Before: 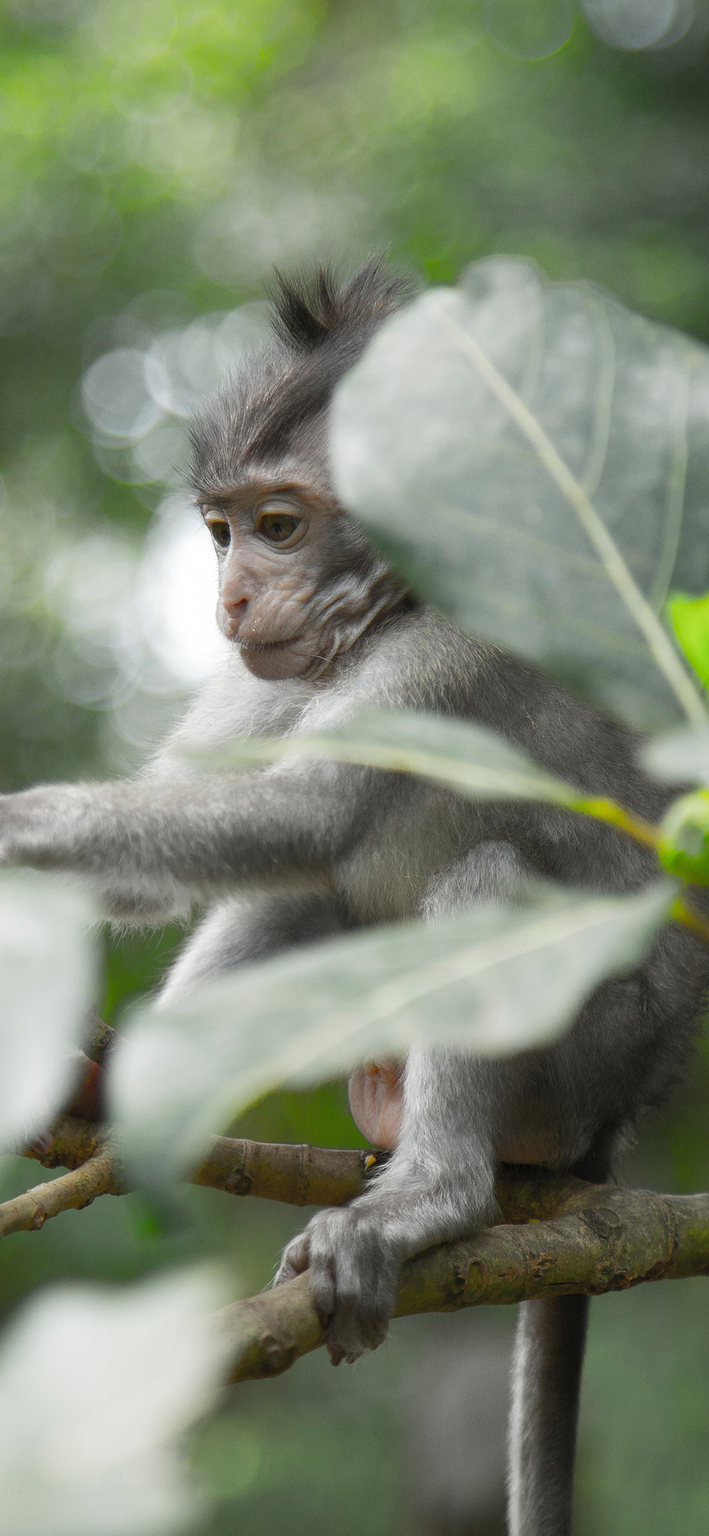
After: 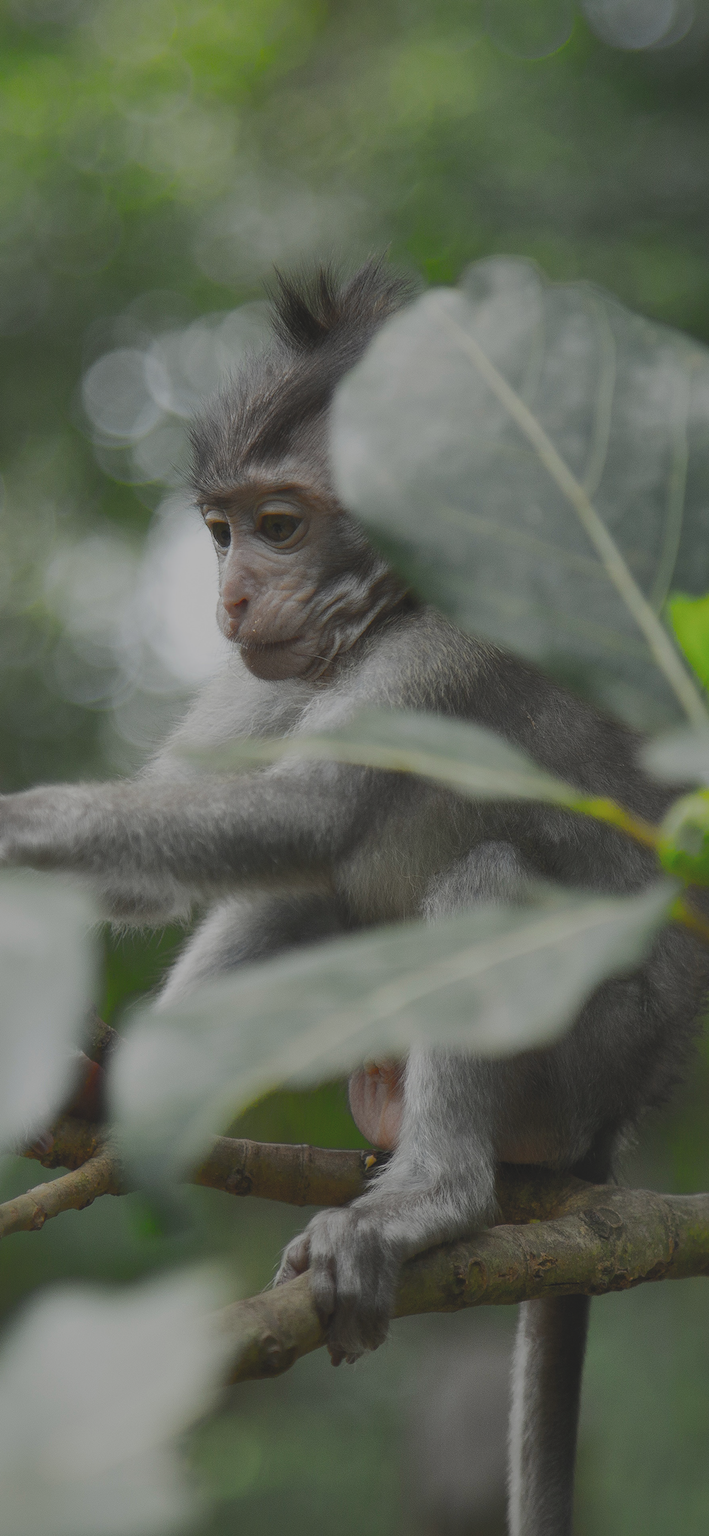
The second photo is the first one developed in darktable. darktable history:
shadows and highlights: on, module defaults
exposure: black level correction -0.018, exposure -1.046 EV, compensate exposure bias true, compensate highlight preservation false
